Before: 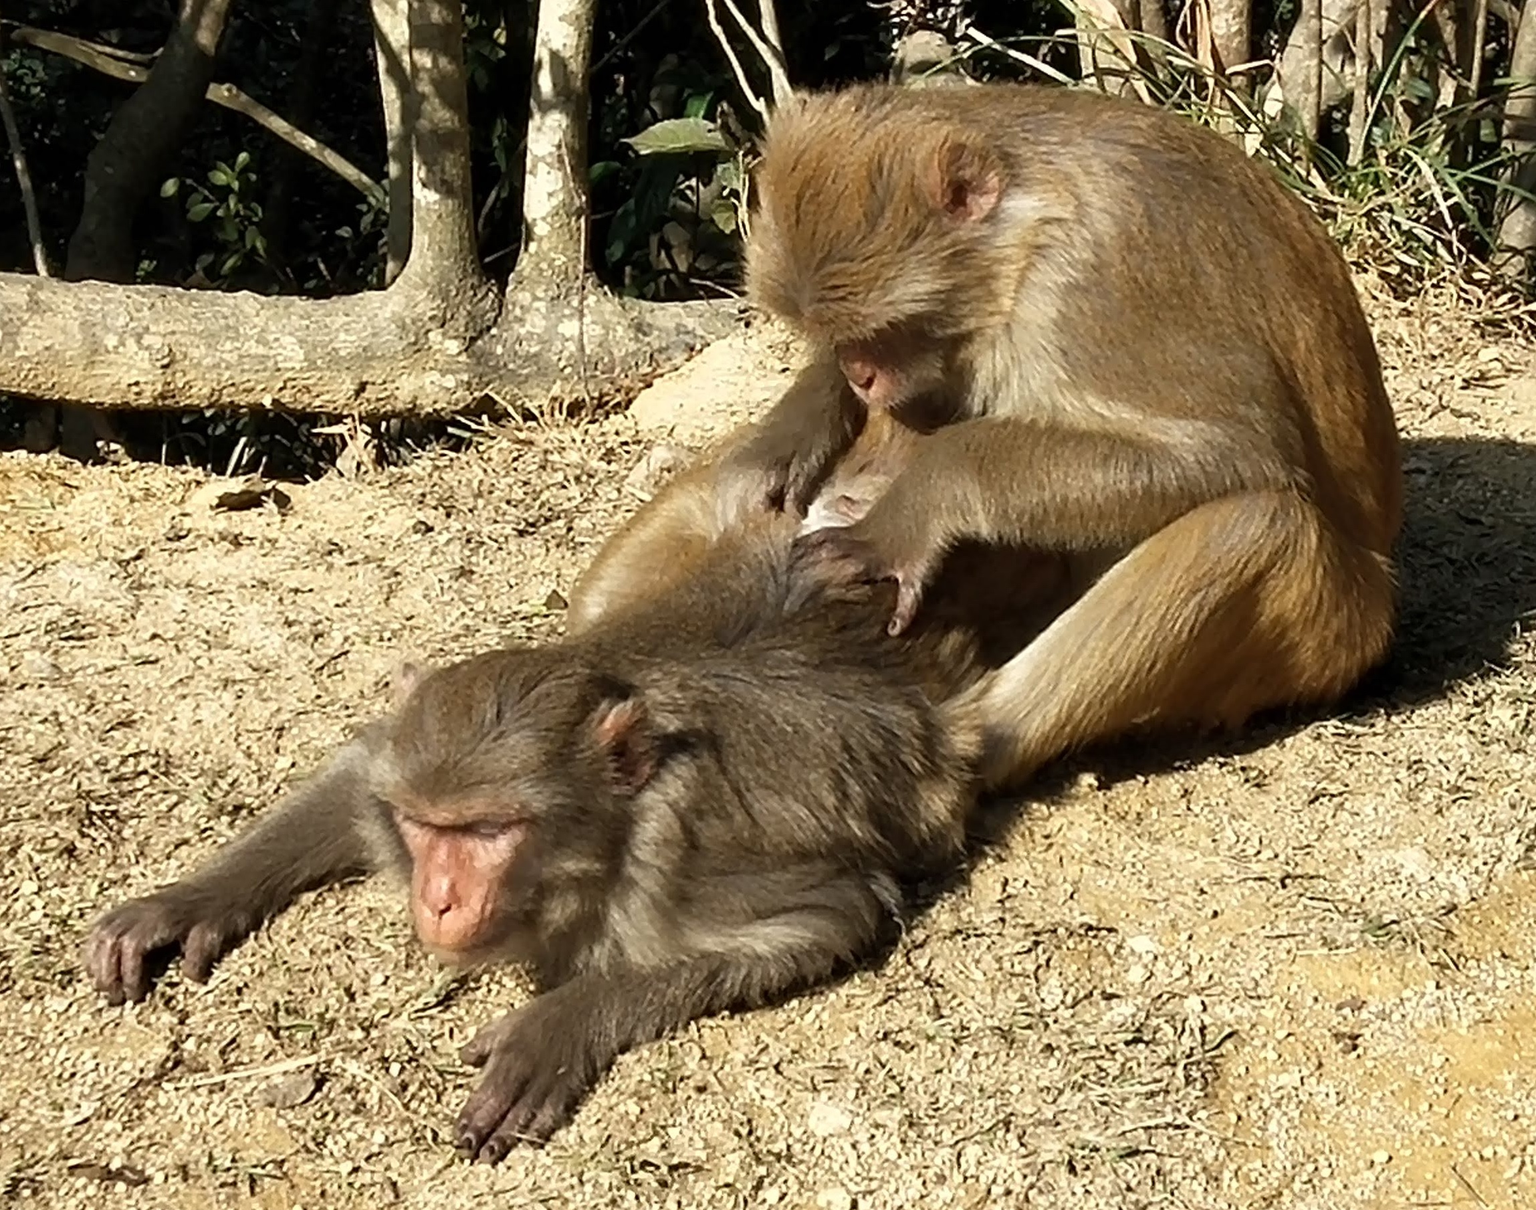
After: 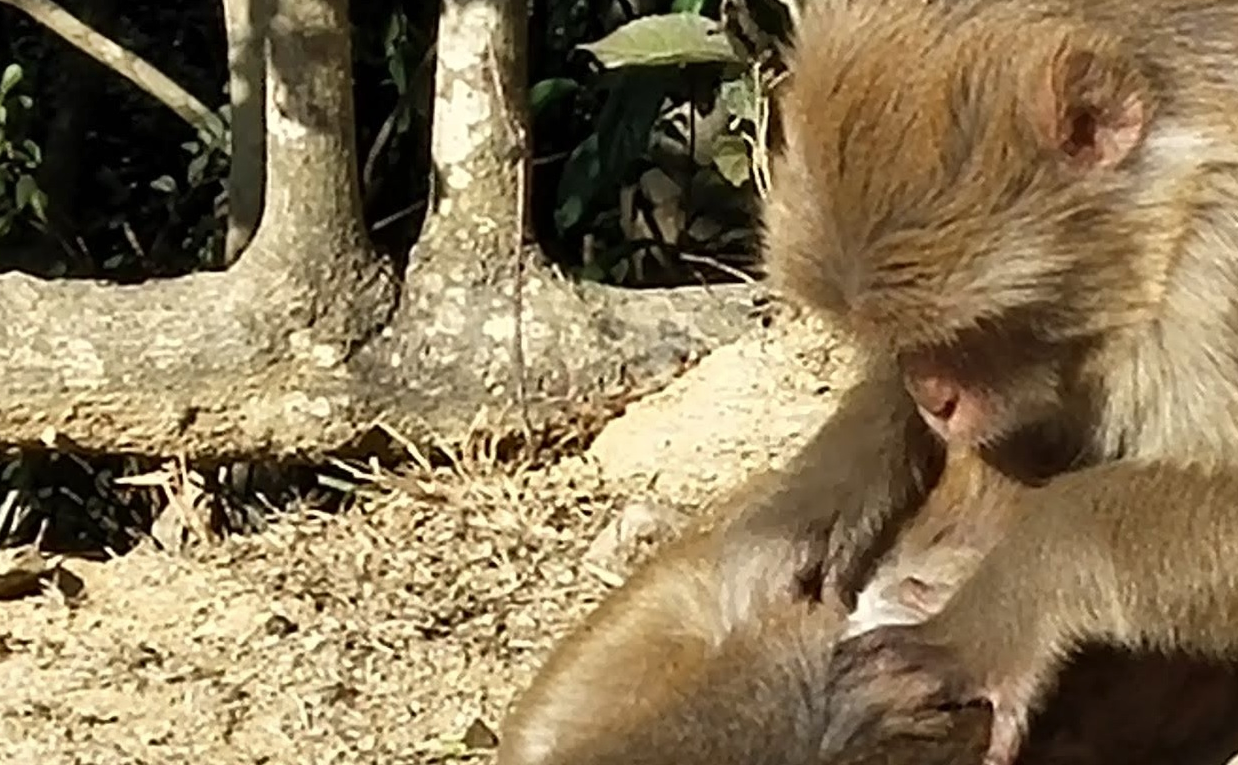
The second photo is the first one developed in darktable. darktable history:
color balance: input saturation 99%
shadows and highlights: shadows 49, highlights -41, soften with gaussian
crop: left 15.306%, top 9.065%, right 30.789%, bottom 48.638%
